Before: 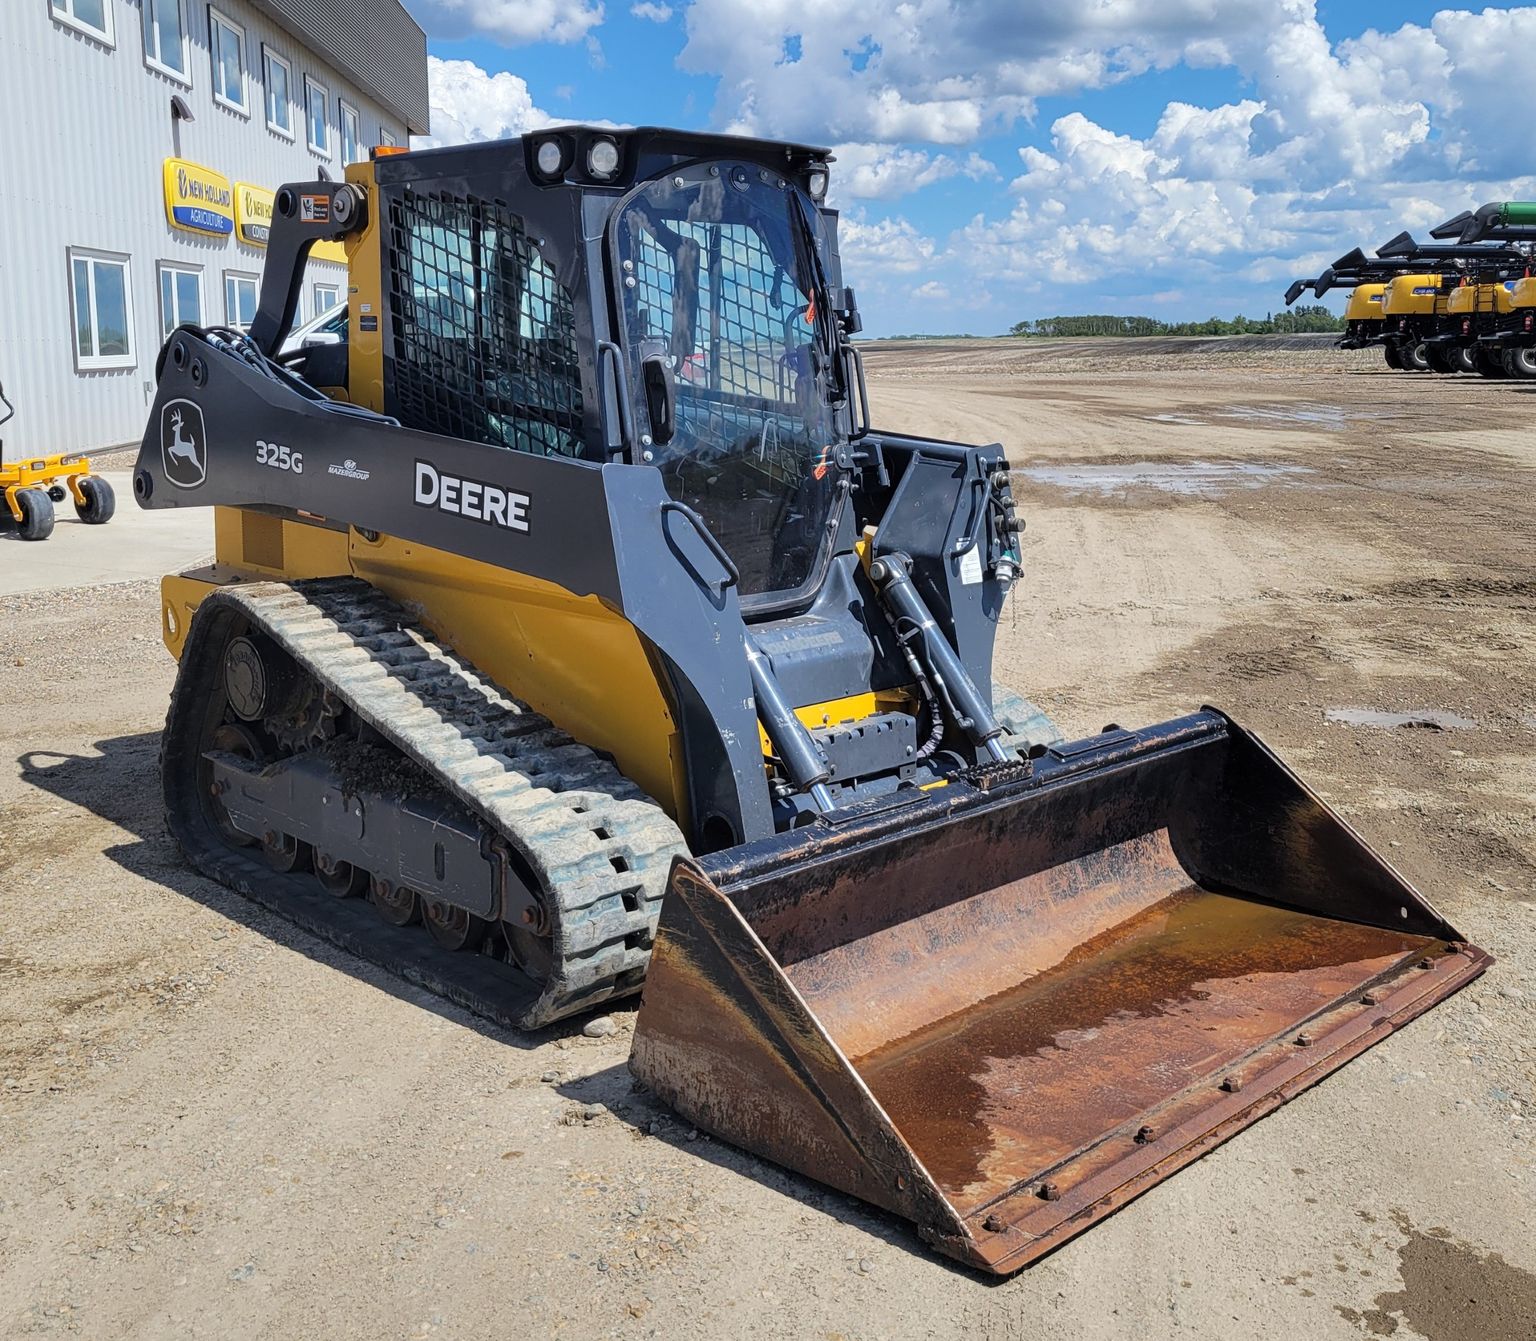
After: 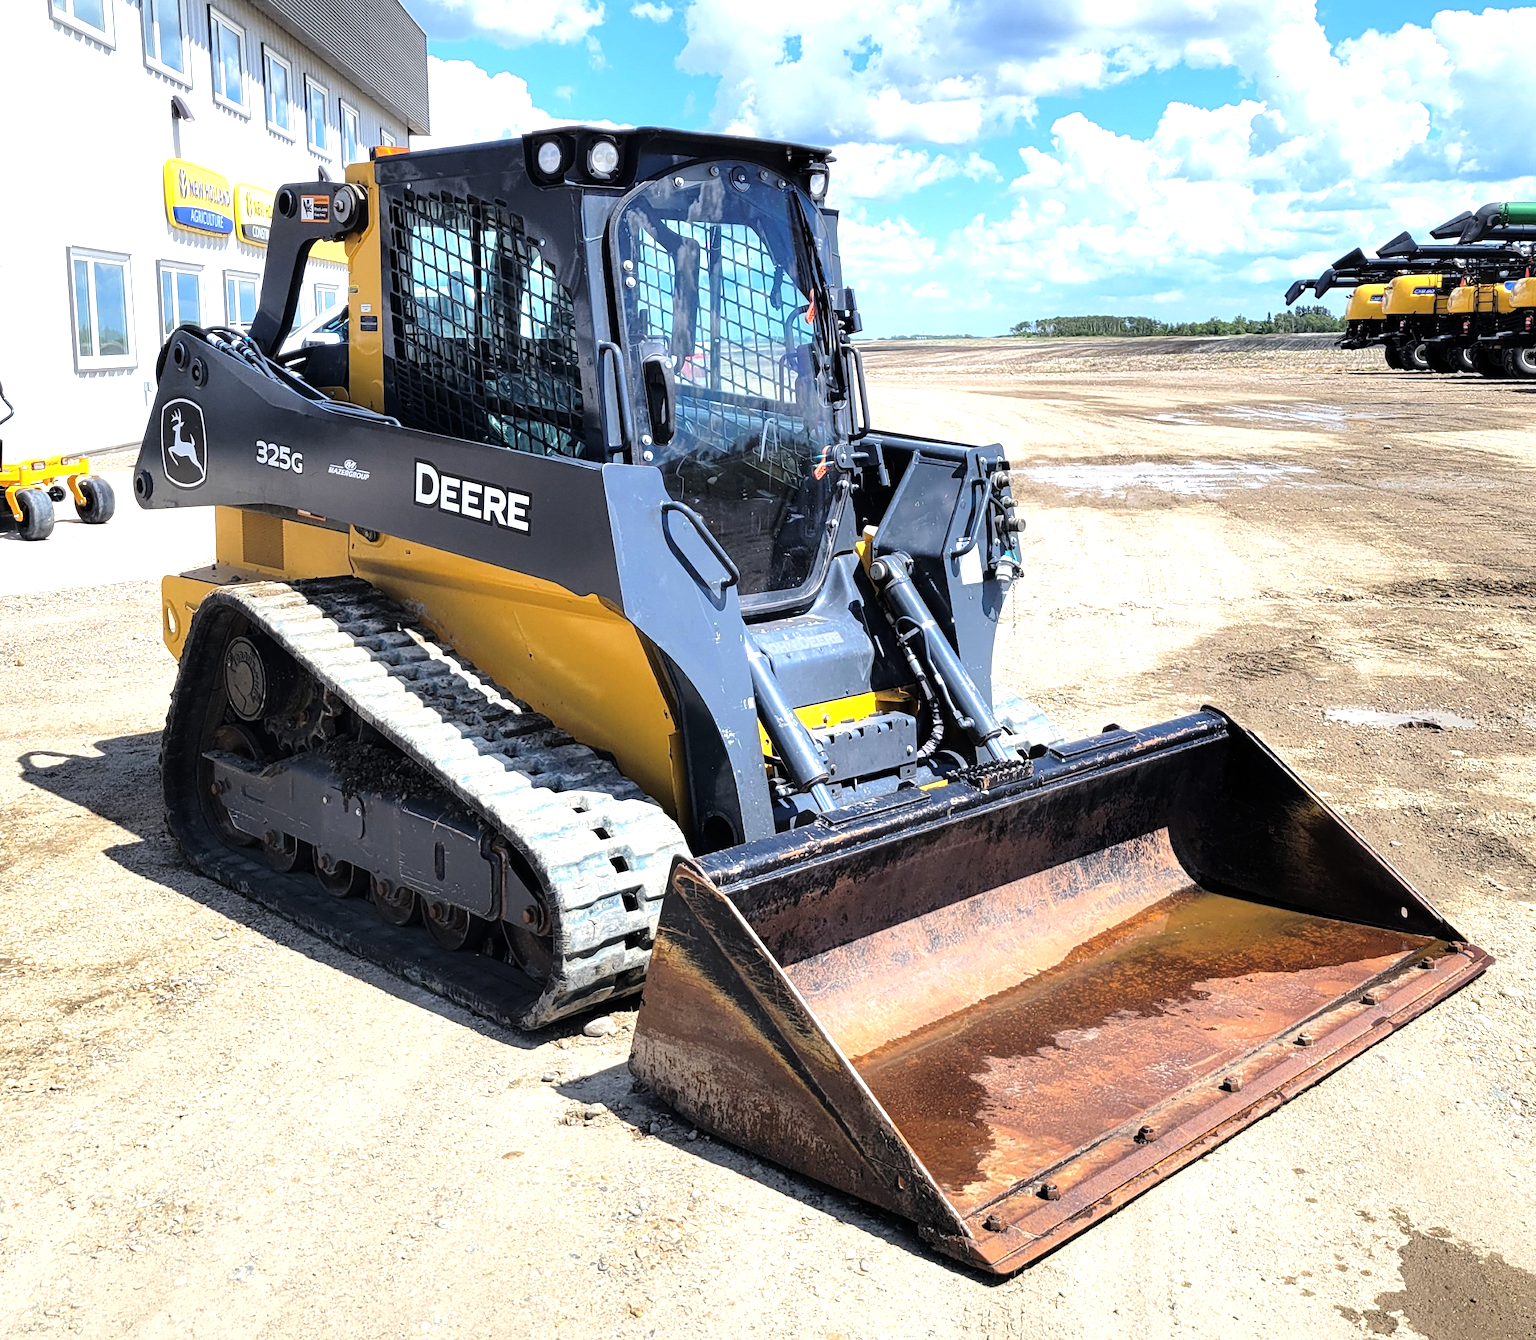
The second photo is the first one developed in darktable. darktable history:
tone equalizer: -8 EV -1.1 EV, -7 EV -1 EV, -6 EV -0.831 EV, -5 EV -0.587 EV, -3 EV 0.553 EV, -2 EV 0.869 EV, -1 EV 1 EV, +0 EV 1.06 EV
